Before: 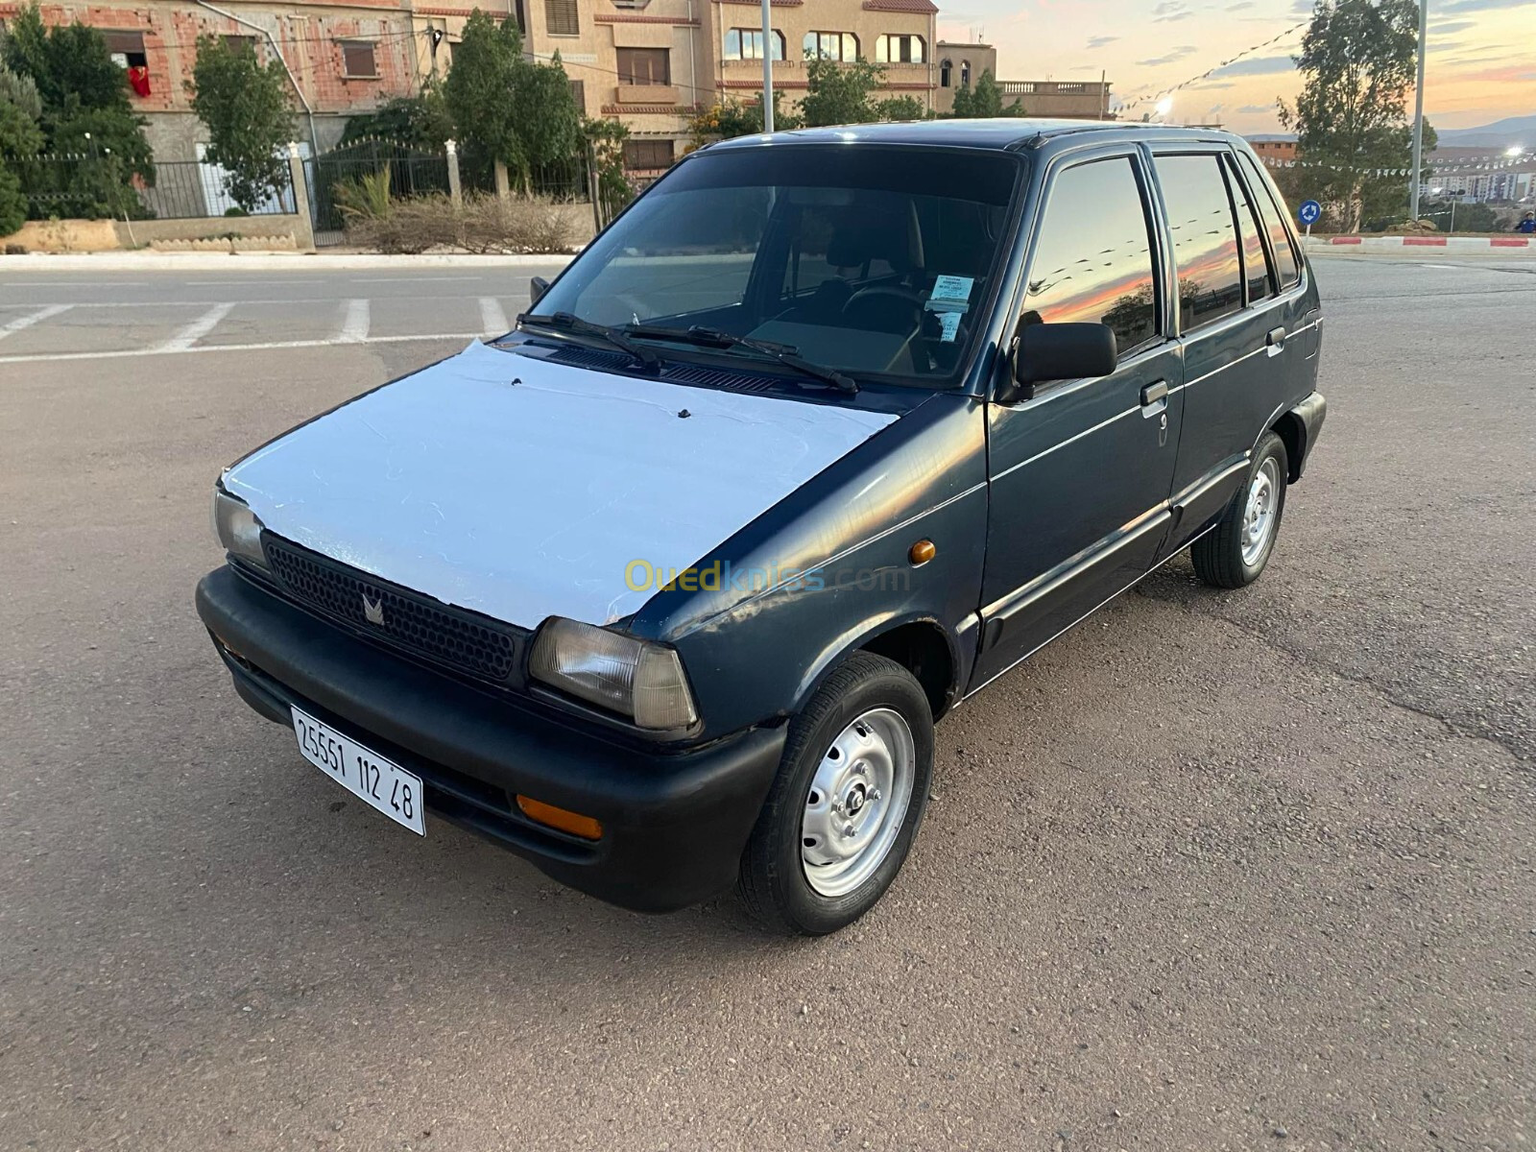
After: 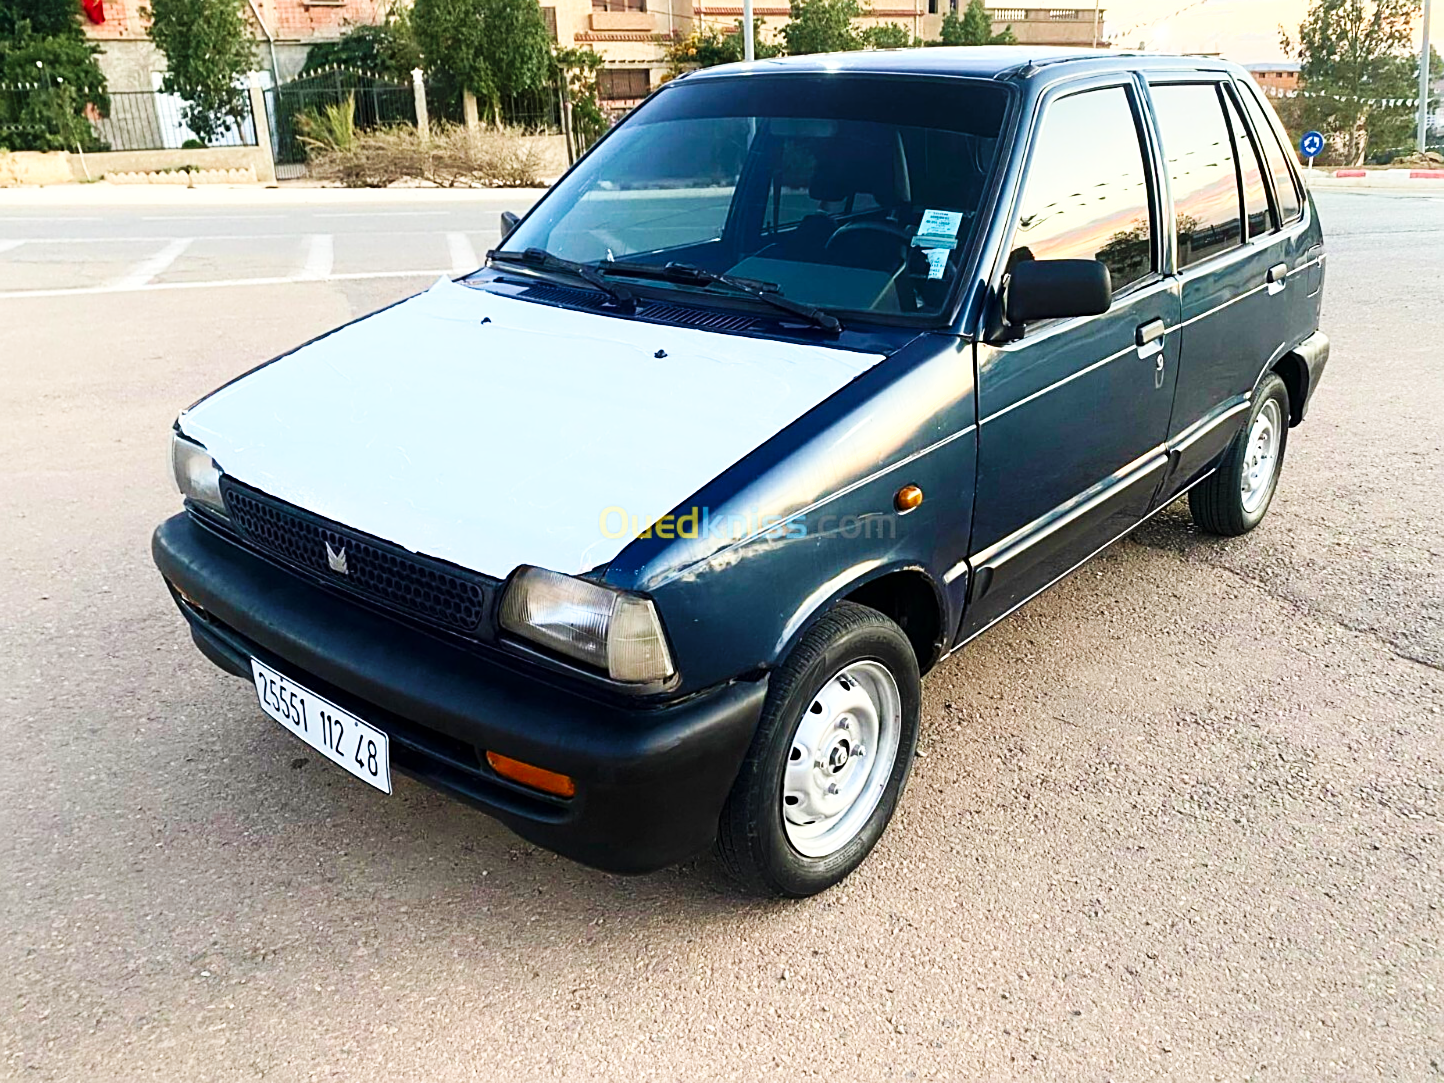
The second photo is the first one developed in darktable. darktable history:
crop: left 3.305%, top 6.436%, right 6.389%, bottom 3.258%
sharpen: on, module defaults
shadows and highlights: shadows 0, highlights 40
velvia: on, module defaults
exposure: black level correction 0.001, exposure 0.5 EV, compensate exposure bias true, compensate highlight preservation false
lowpass: radius 0.5, unbound 0
base curve: curves: ch0 [(0, 0) (0.032, 0.025) (0.121, 0.166) (0.206, 0.329) (0.605, 0.79) (1, 1)], preserve colors none
